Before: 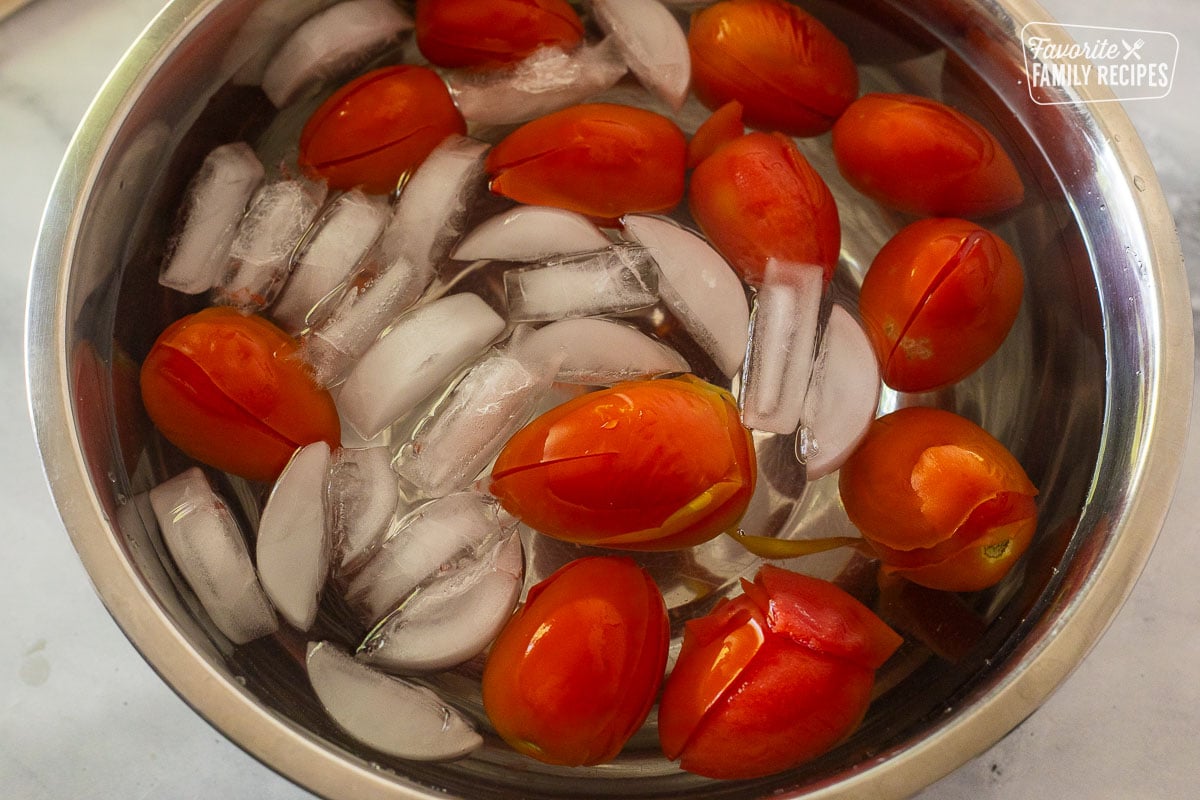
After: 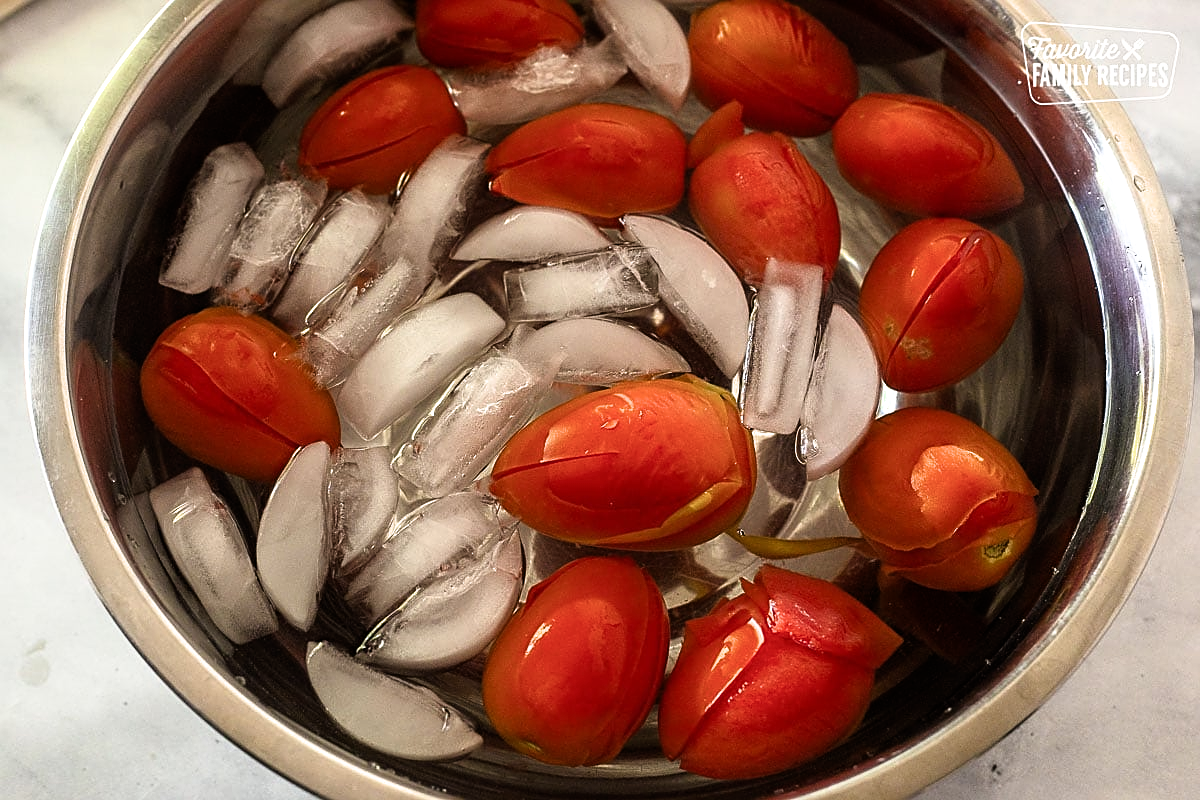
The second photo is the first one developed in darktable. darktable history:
filmic rgb: black relative exposure -8.01 EV, white relative exposure 2.18 EV, threshold 2.95 EV, hardness 7.04, color science v6 (2022), enable highlight reconstruction true
sharpen: on, module defaults
